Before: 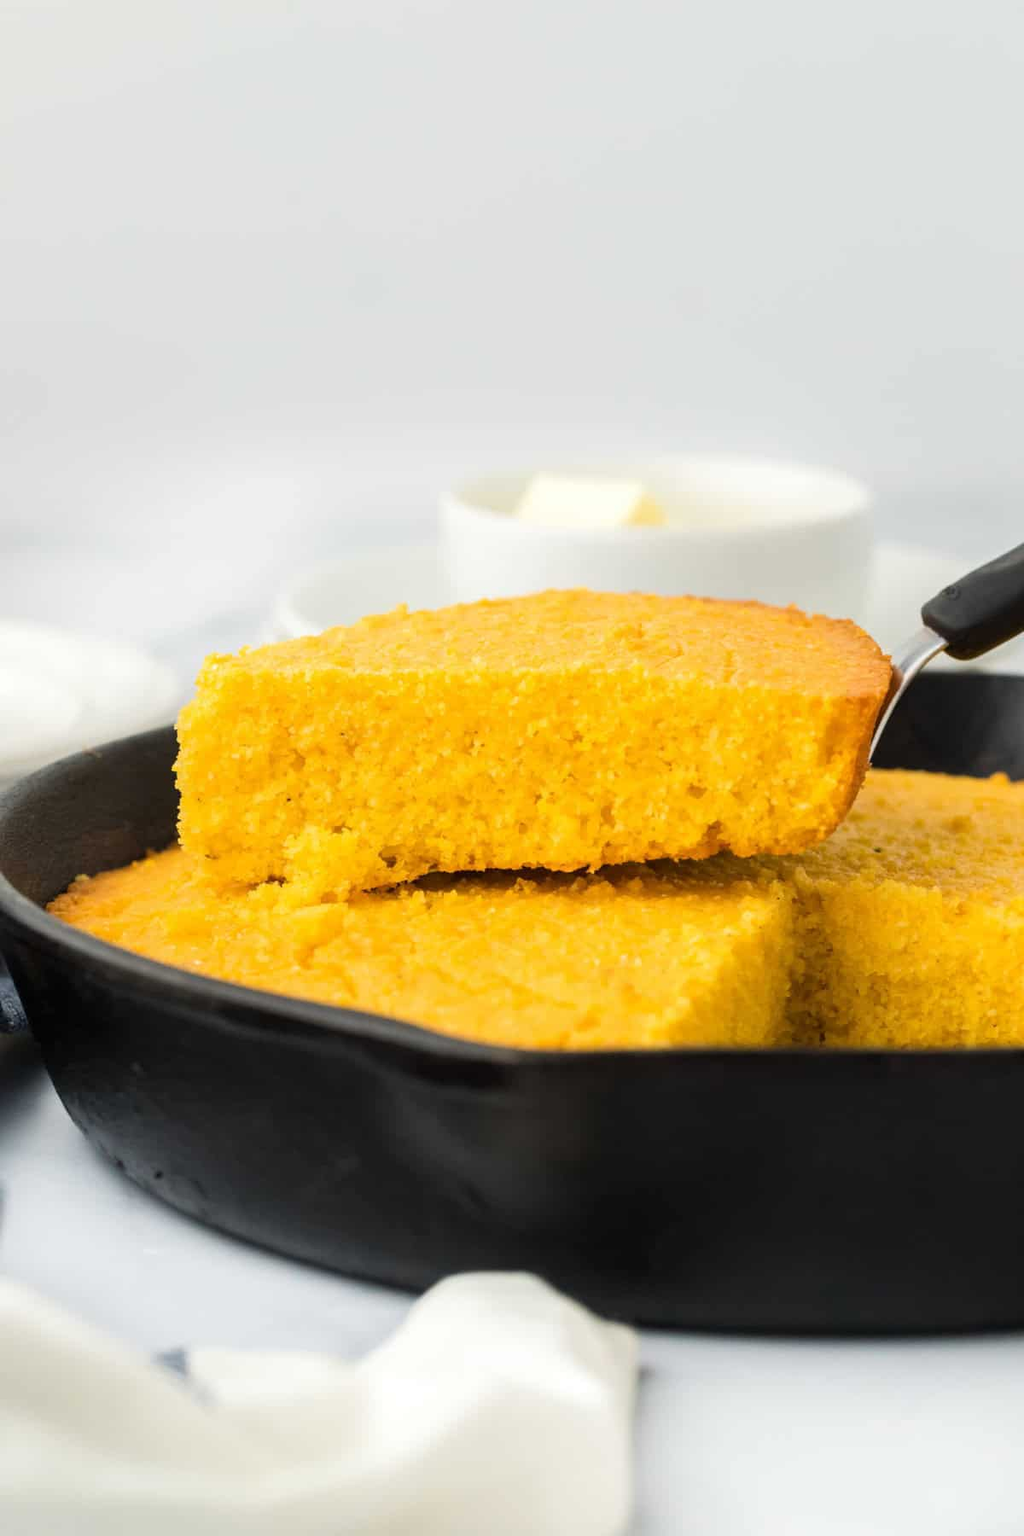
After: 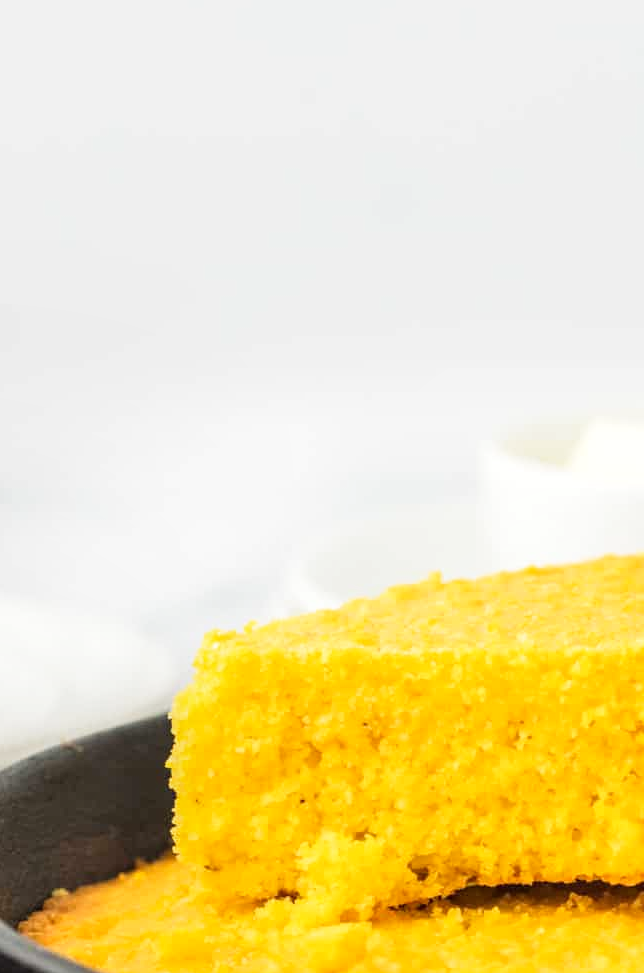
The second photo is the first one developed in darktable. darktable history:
base curve: curves: ch0 [(0, 0) (0.666, 0.806) (1, 1)], preserve colors none
crop and rotate: left 3.039%, top 7.561%, right 43.266%, bottom 38.347%
local contrast: on, module defaults
